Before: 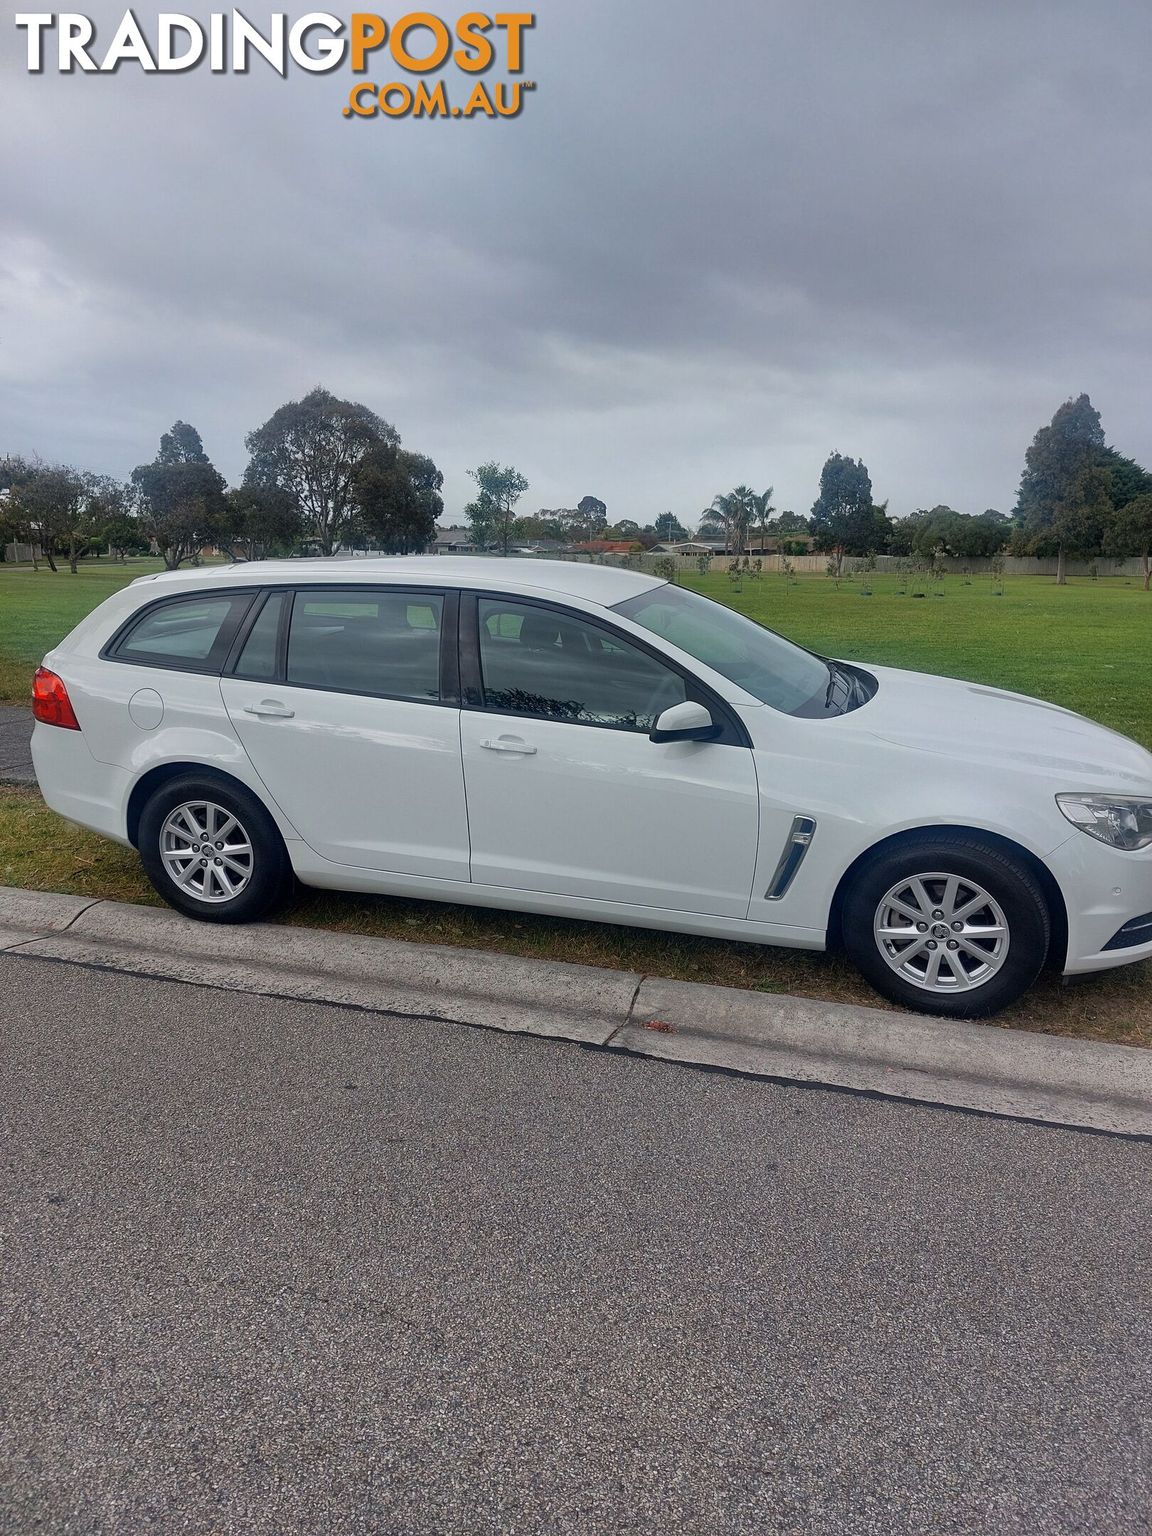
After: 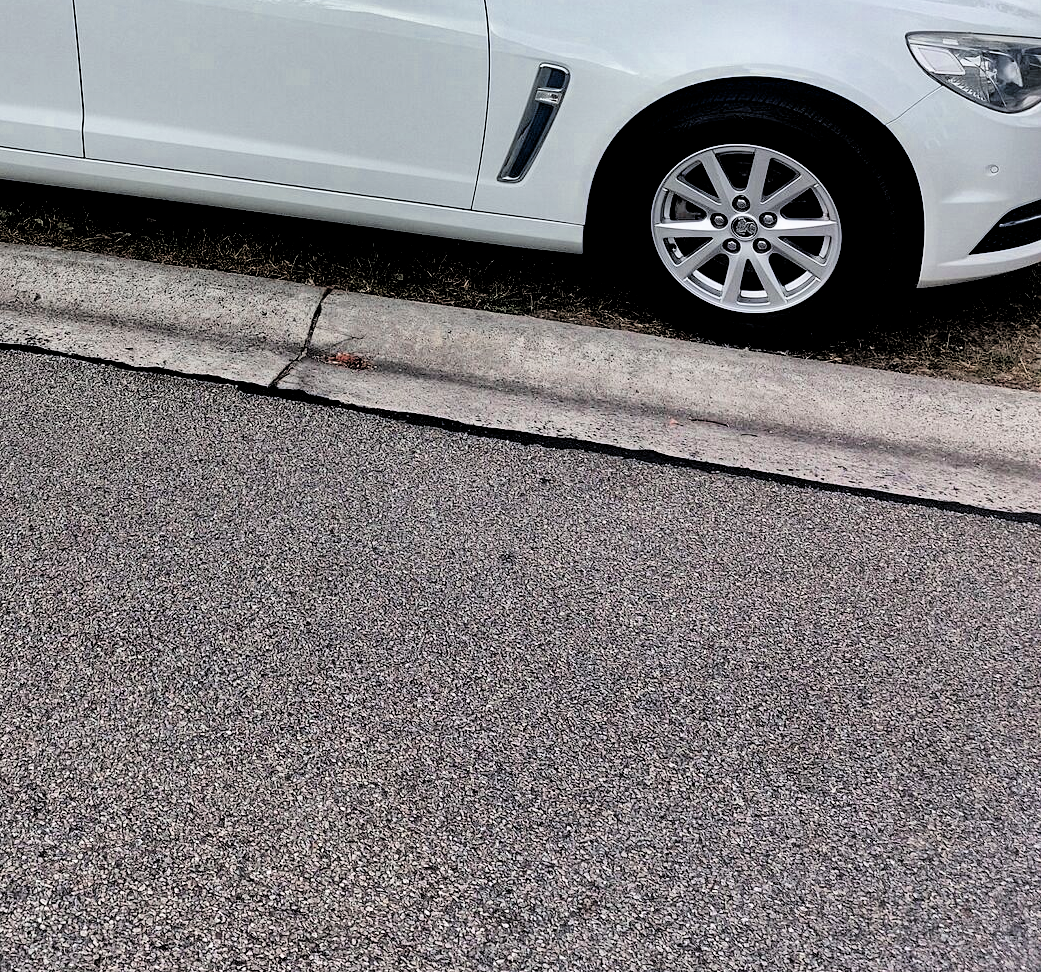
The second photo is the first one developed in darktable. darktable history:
exposure: black level correction 0, exposure 0.5 EV, compensate highlight preservation false
color zones: curves: ch0 [(0, 0.473) (0.001, 0.473) (0.226, 0.548) (0.4, 0.589) (0.525, 0.54) (0.728, 0.403) (0.999, 0.473) (1, 0.473)]; ch1 [(0, 0.619) (0.001, 0.619) (0.234, 0.388) (0.4, 0.372) (0.528, 0.422) (0.732, 0.53) (0.999, 0.619) (1, 0.619)]; ch2 [(0, 0.547) (0.001, 0.547) (0.226, 0.45) (0.4, 0.525) (0.525, 0.585) (0.8, 0.511) (0.999, 0.547) (1, 0.547)]
crop and rotate: left 35.683%, top 50.176%, bottom 4.799%
filmic rgb: middle gray luminance 13.59%, black relative exposure -1.97 EV, white relative exposure 3.07 EV, threshold 5.97 EV, target black luminance 0%, hardness 1.82, latitude 58.92%, contrast 1.719, highlights saturation mix 4.75%, shadows ↔ highlights balance -36.67%, enable highlight reconstruction true
shadows and highlights: low approximation 0.01, soften with gaussian
